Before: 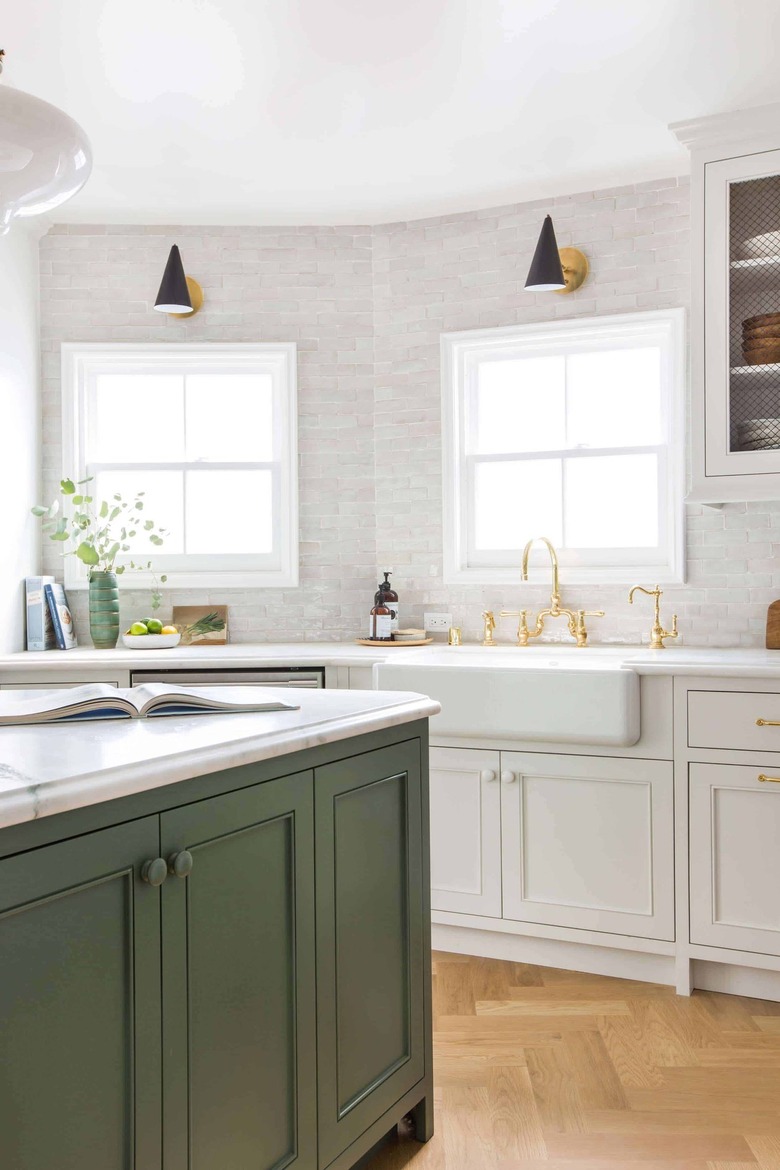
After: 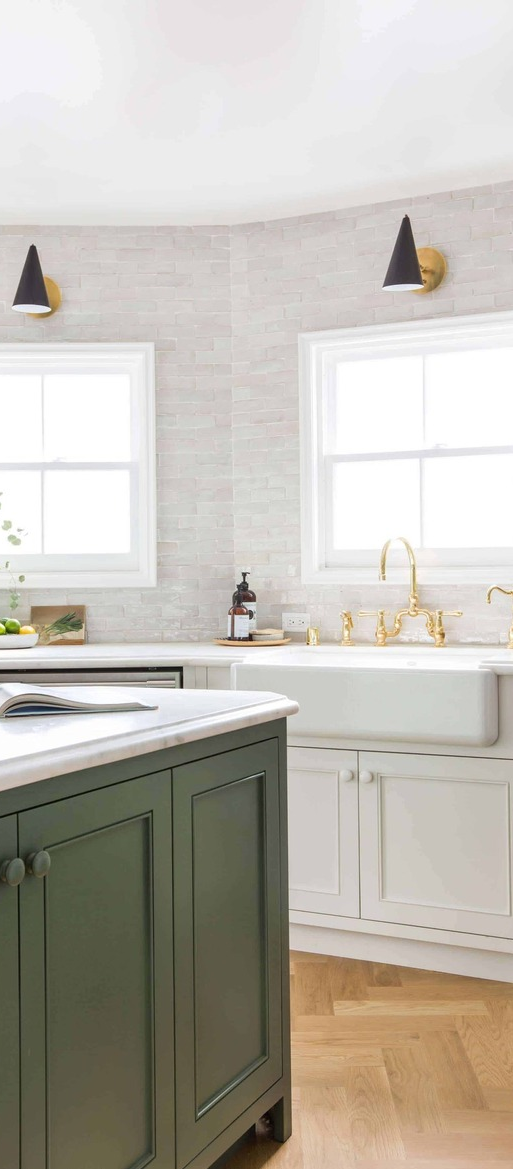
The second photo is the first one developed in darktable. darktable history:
crop and rotate: left 18.213%, right 15.972%
